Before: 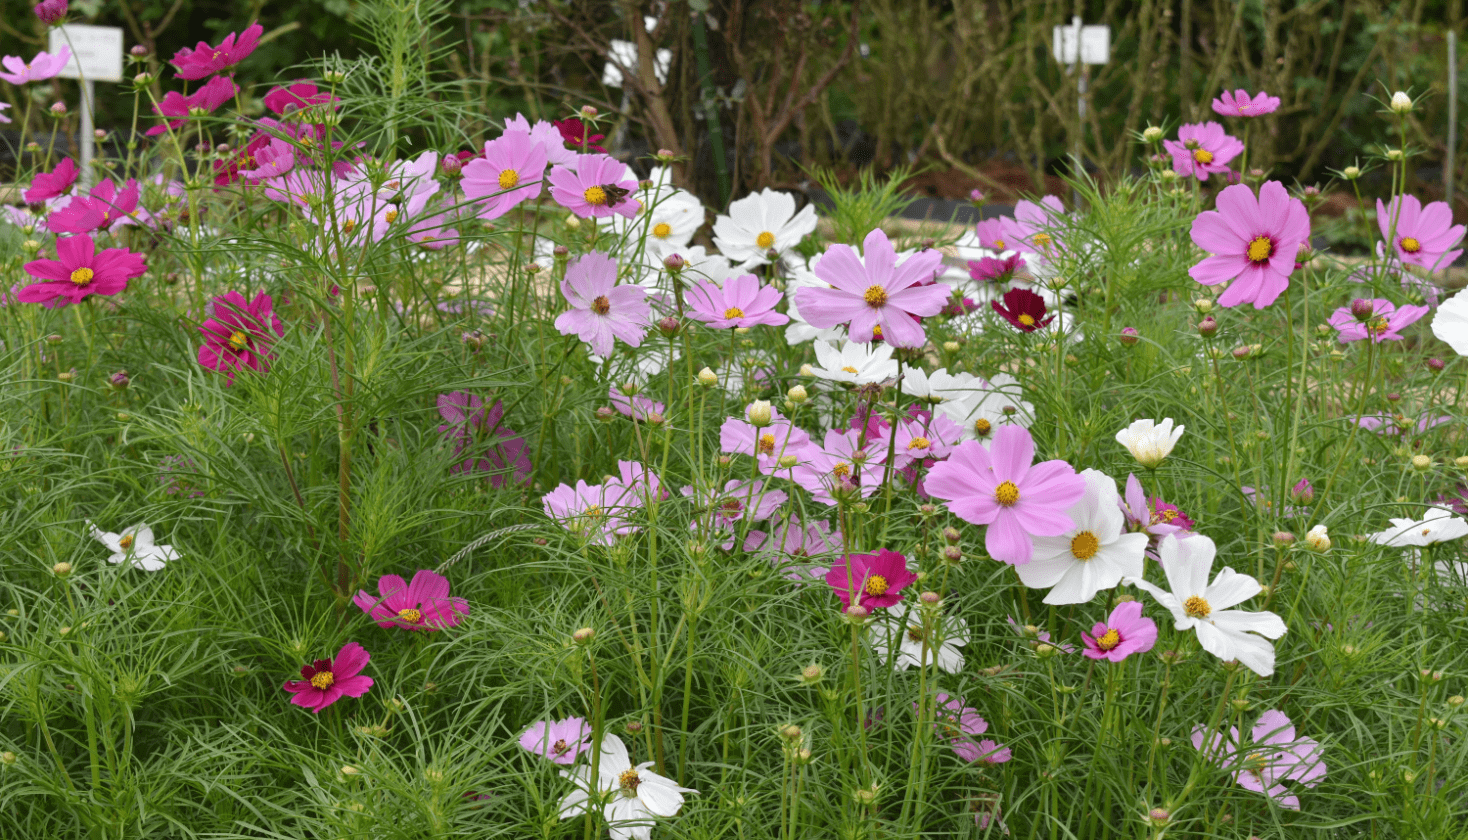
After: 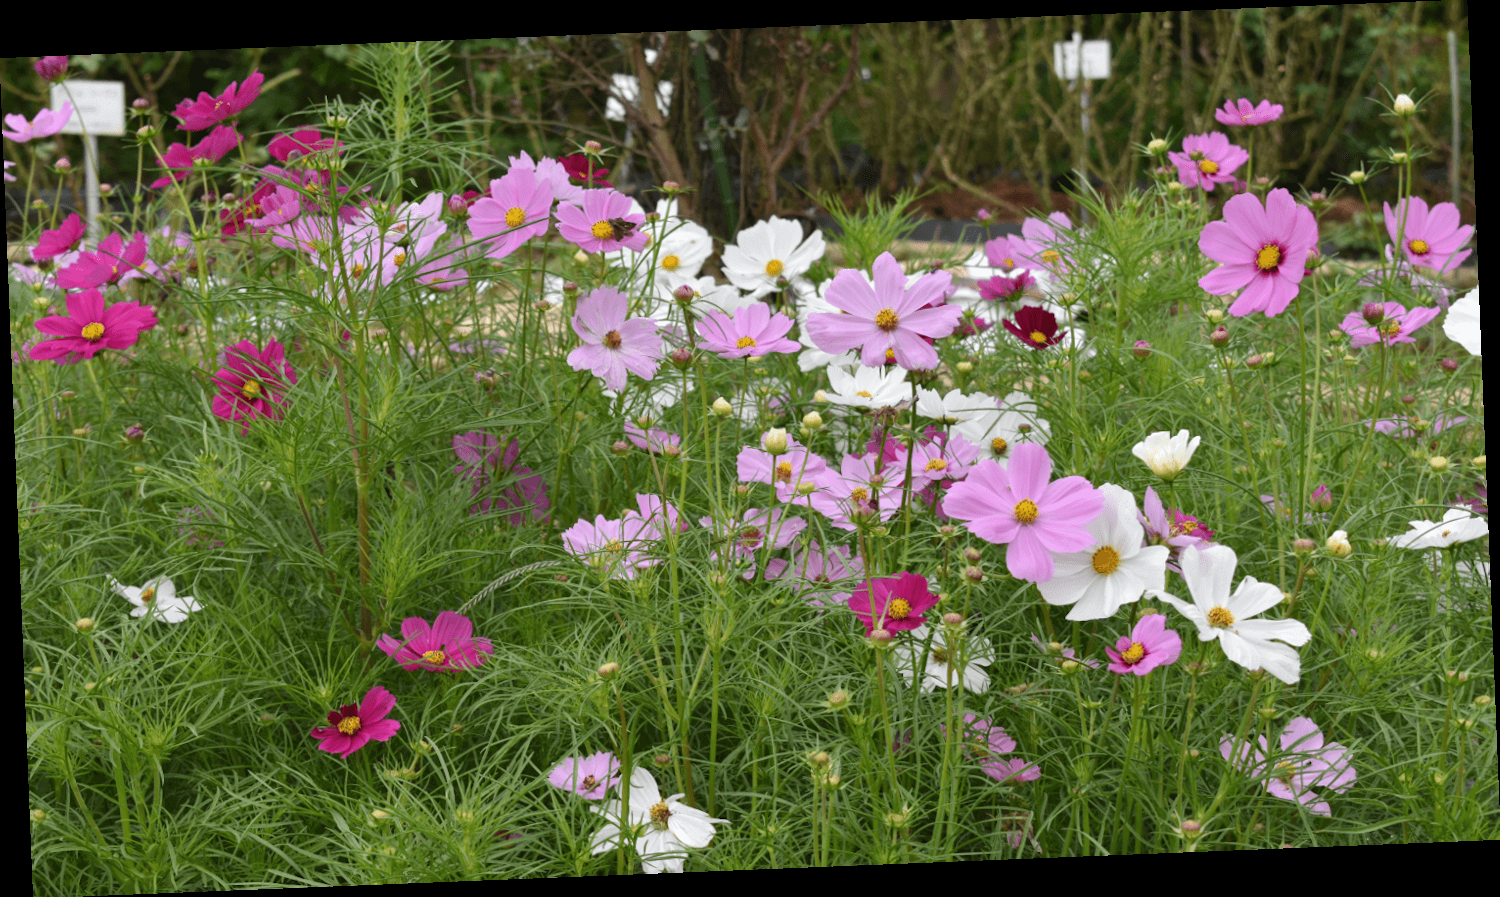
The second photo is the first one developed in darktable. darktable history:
rotate and perspective: rotation -2.29°, automatic cropping off
